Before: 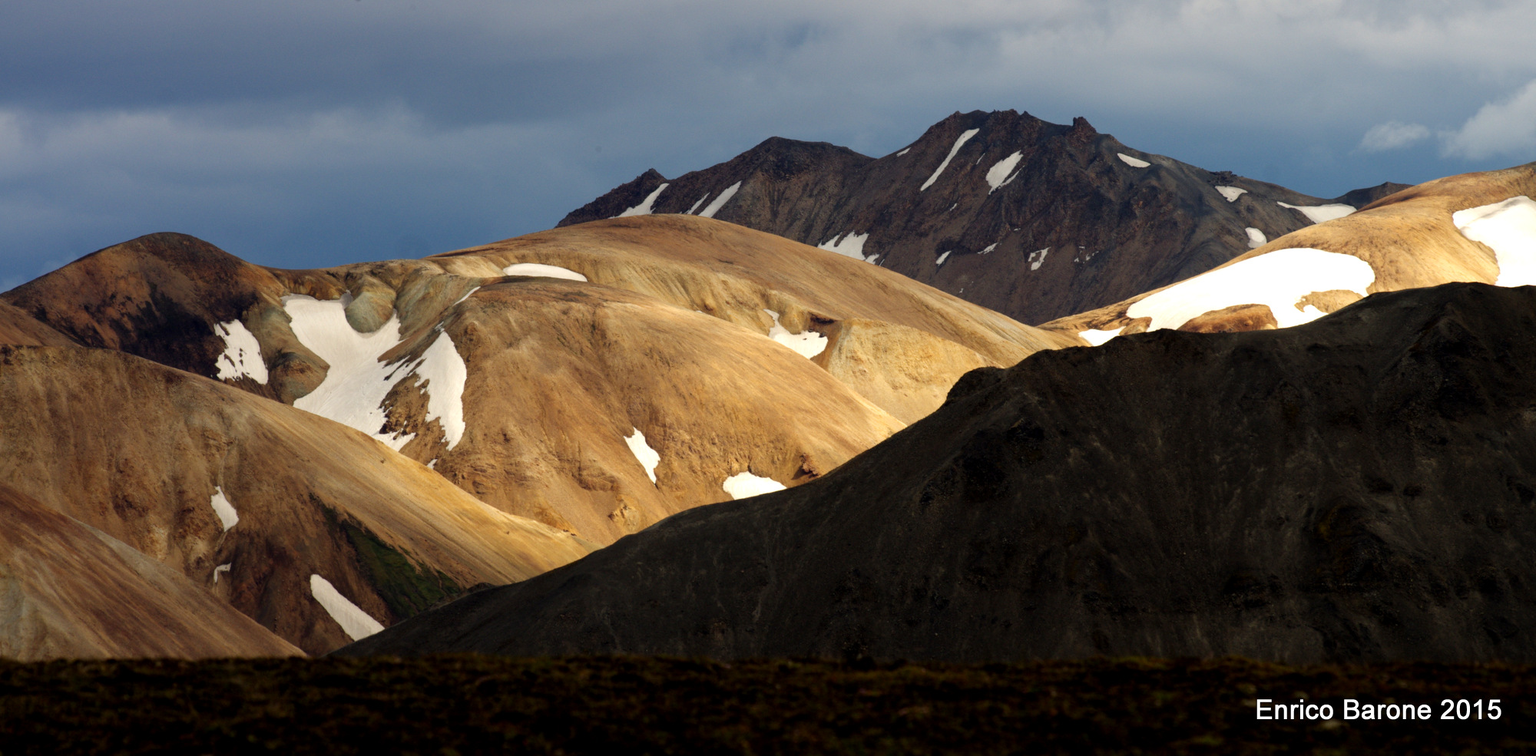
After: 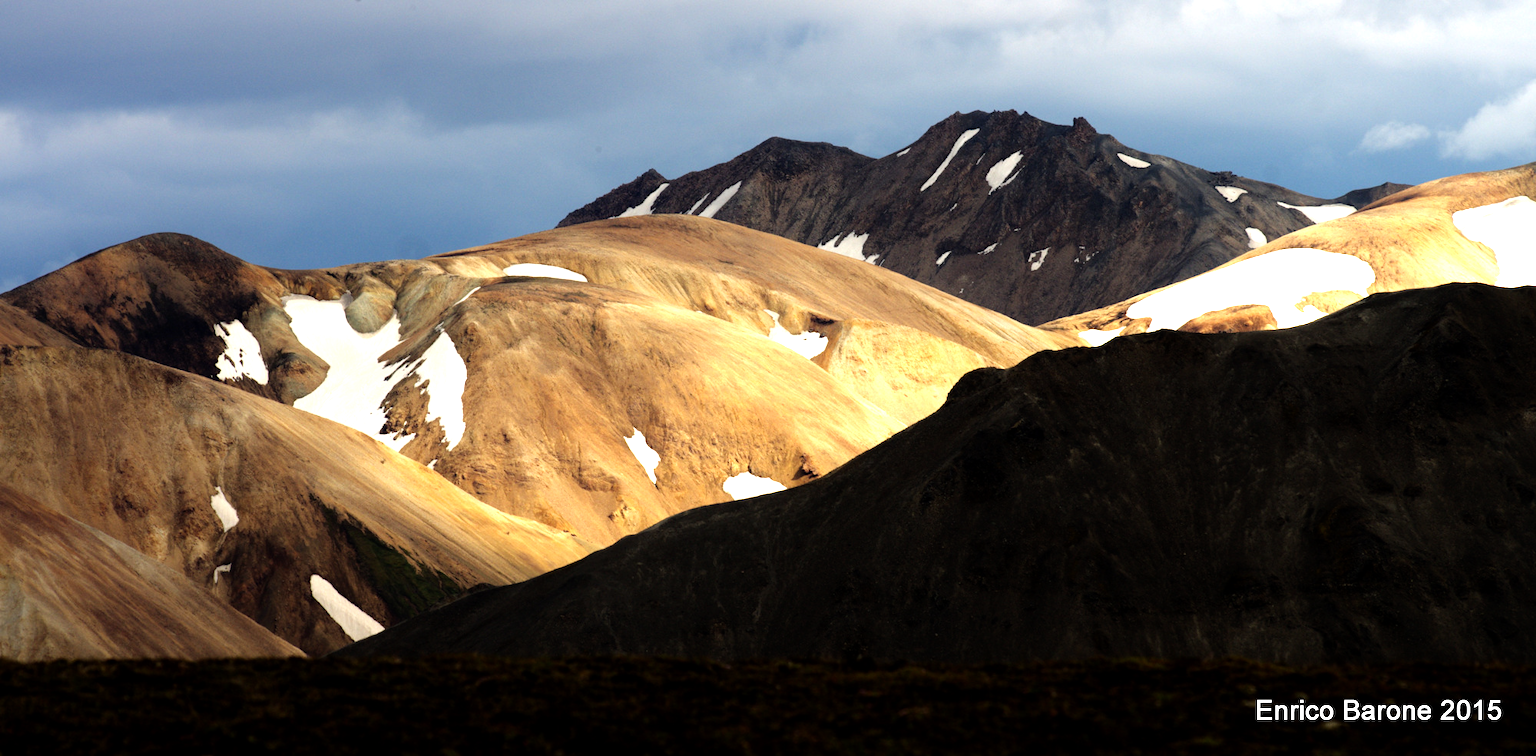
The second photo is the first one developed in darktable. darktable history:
tone equalizer: -8 EV -1.05 EV, -7 EV -1.01 EV, -6 EV -0.86 EV, -5 EV -0.609 EV, -3 EV 0.561 EV, -2 EV 0.853 EV, -1 EV 1.01 EV, +0 EV 1.07 EV, mask exposure compensation -0.503 EV
